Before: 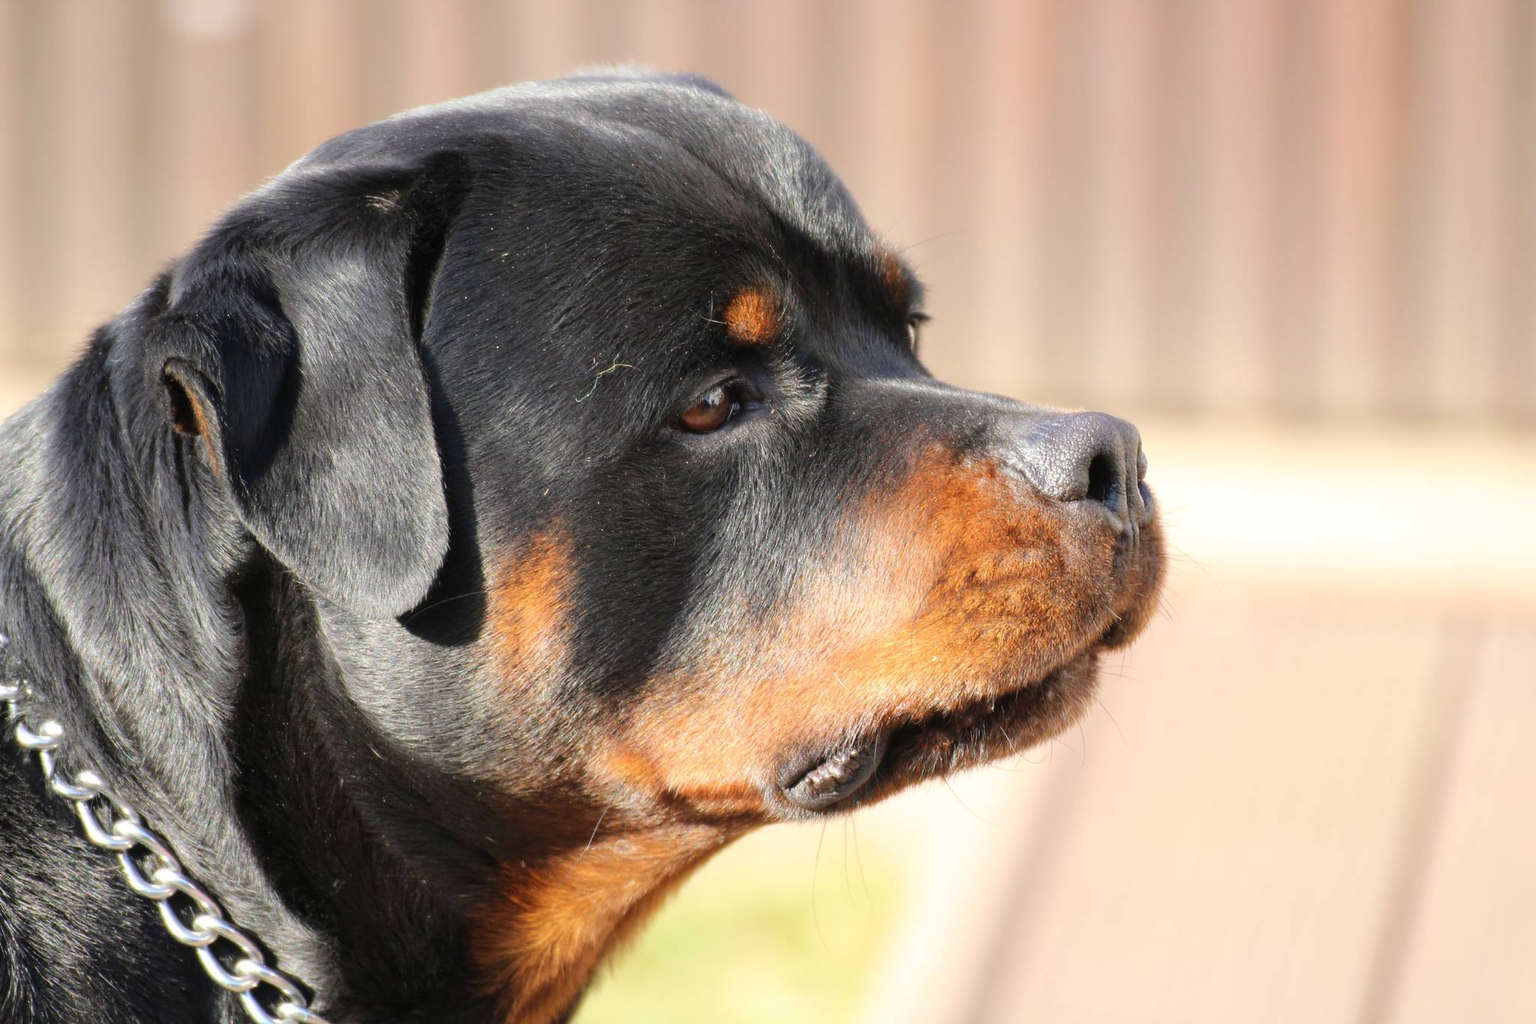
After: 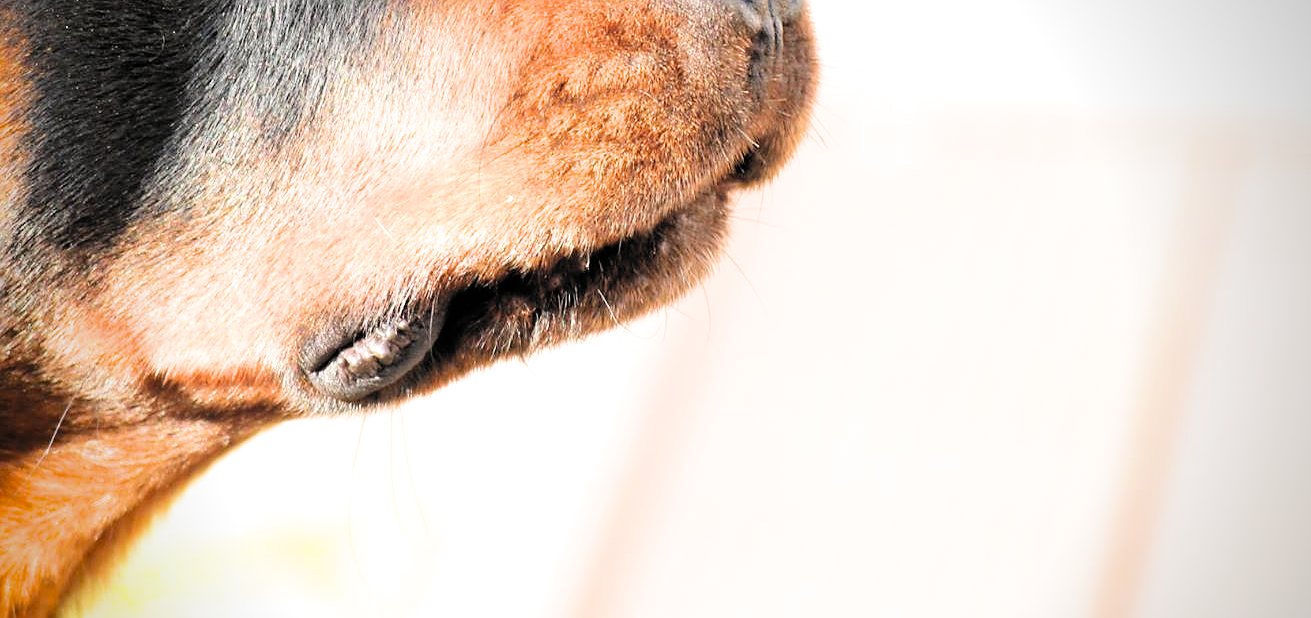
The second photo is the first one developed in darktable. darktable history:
sharpen: radius 1.858, amount 0.413, threshold 1.222
exposure: exposure 0.759 EV, compensate highlight preservation false
vignetting: fall-off start 71.54%, saturation 0.374
crop and rotate: left 35.953%, top 49.792%, bottom 4.886%
filmic rgb: black relative exposure -5.09 EV, white relative exposure 3.21 EV, hardness 3.41, contrast 1.184, highlights saturation mix -30.23%, color science v6 (2022), iterations of high-quality reconstruction 0
